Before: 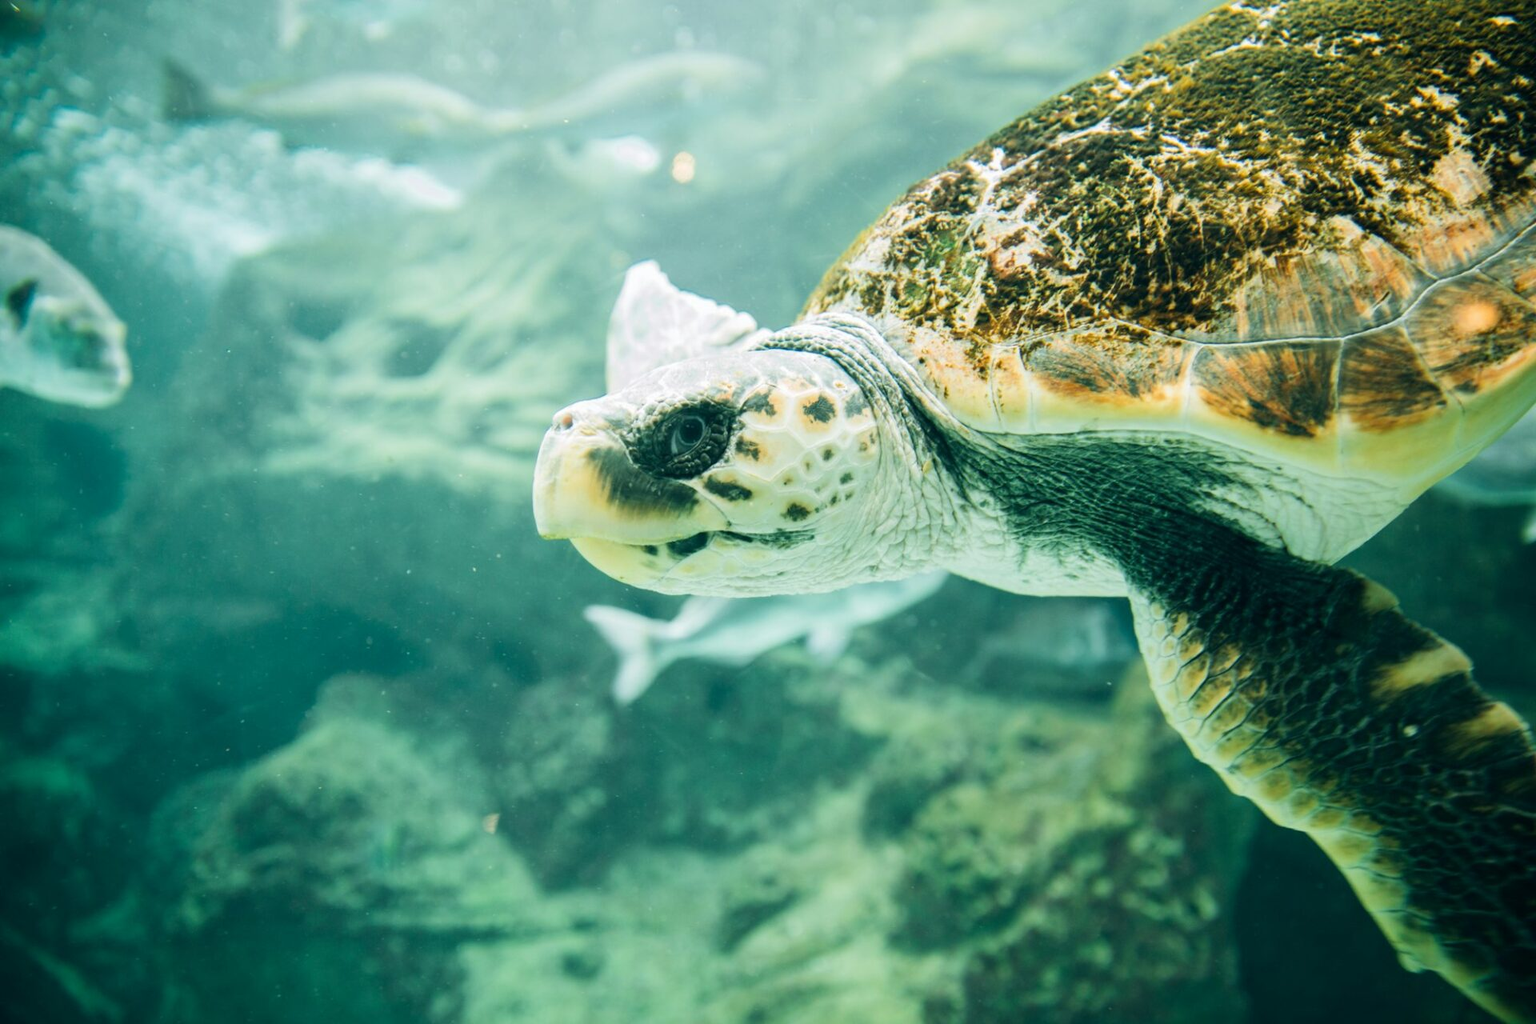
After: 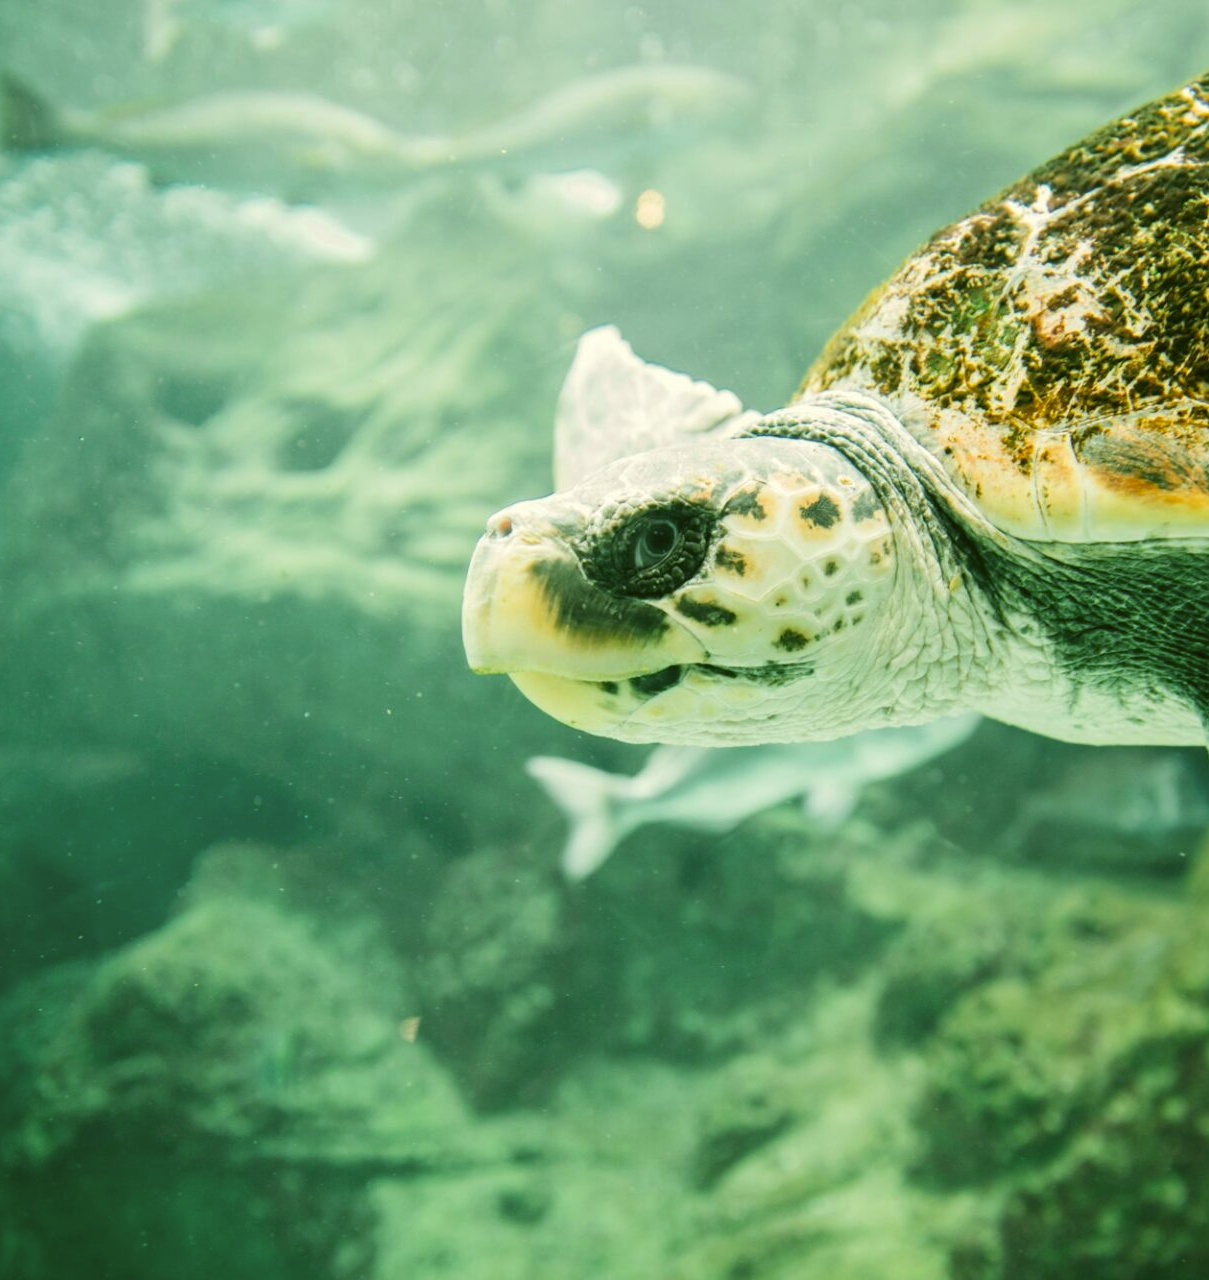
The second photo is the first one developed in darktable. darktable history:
exposure: compensate highlight preservation false
crop: left 10.675%, right 26.336%
color correction: highlights a* -1.77, highlights b* 10.13, shadows a* 0.39, shadows b* 18.71
